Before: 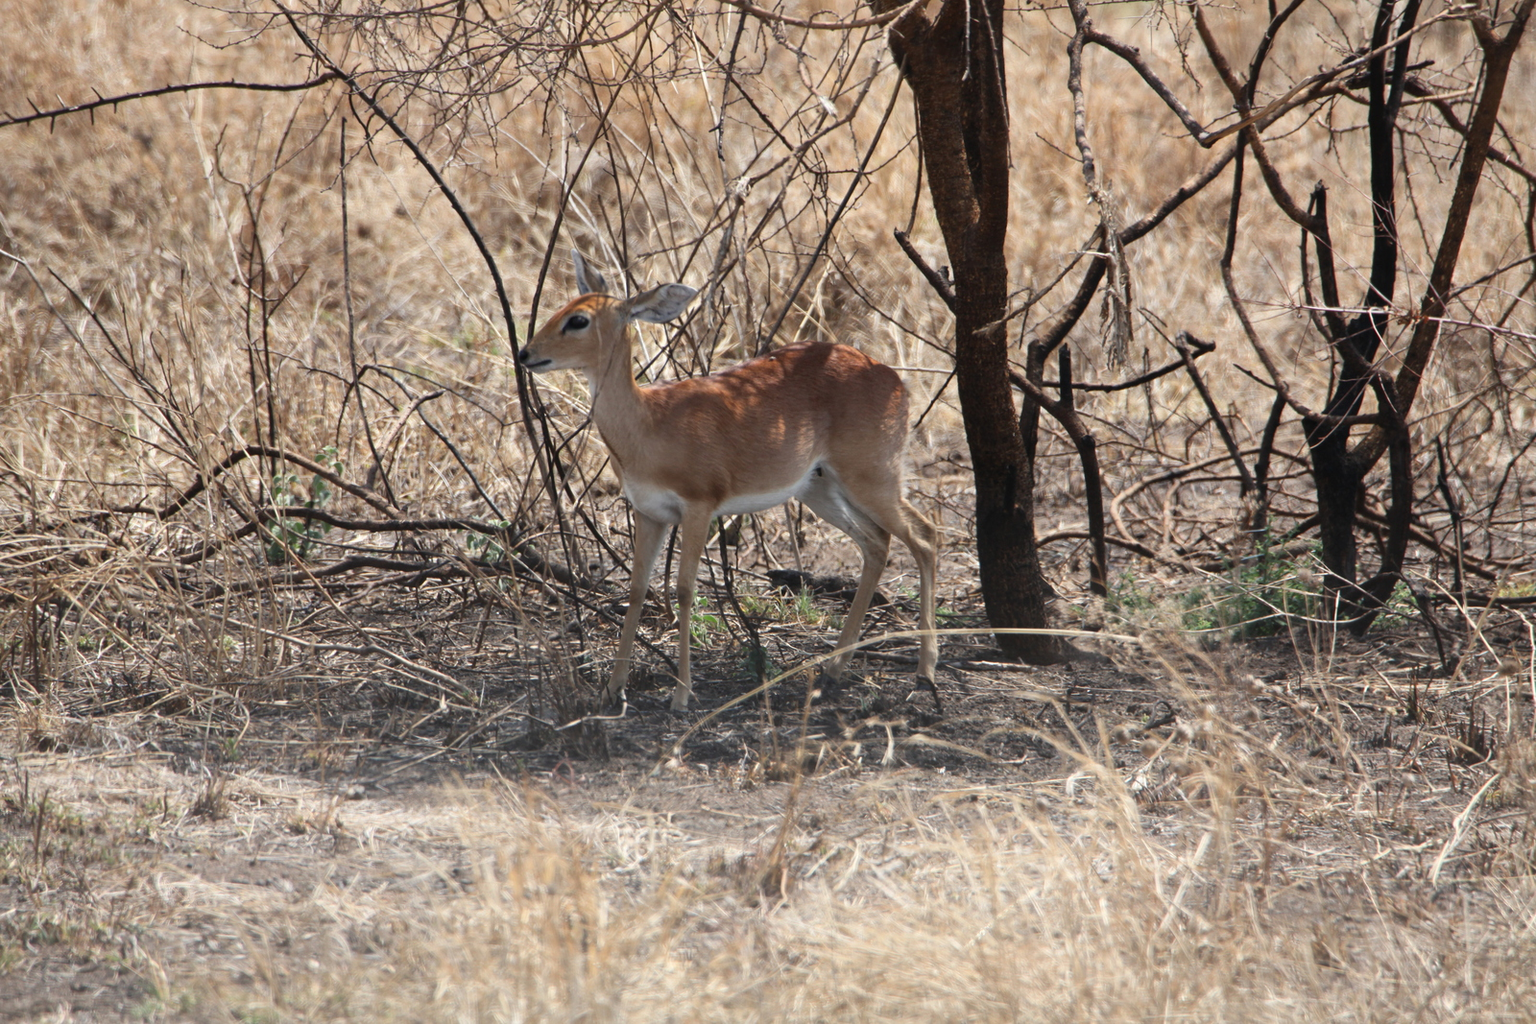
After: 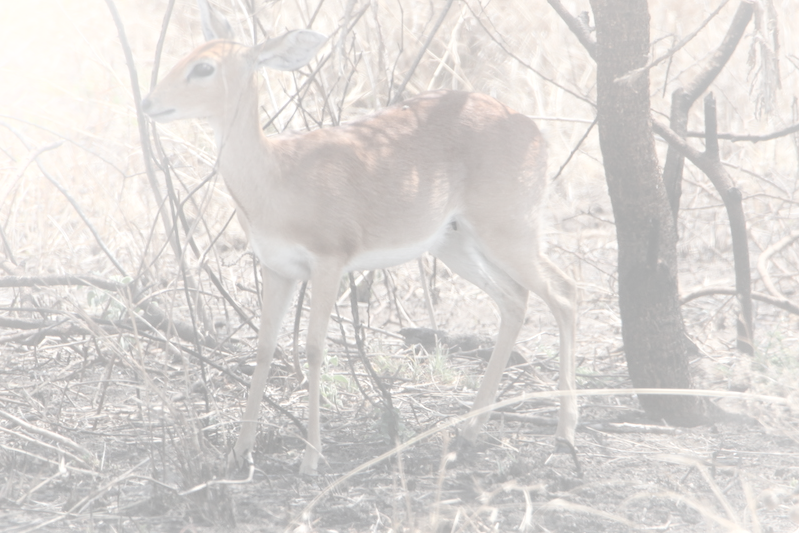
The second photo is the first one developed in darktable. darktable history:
contrast brightness saturation: contrast -0.32, brightness 0.75, saturation -0.78
levels: levels [0.055, 0.477, 0.9]
bloom: size 16%, threshold 98%, strength 20%
crop: left 25%, top 25%, right 25%, bottom 25%
